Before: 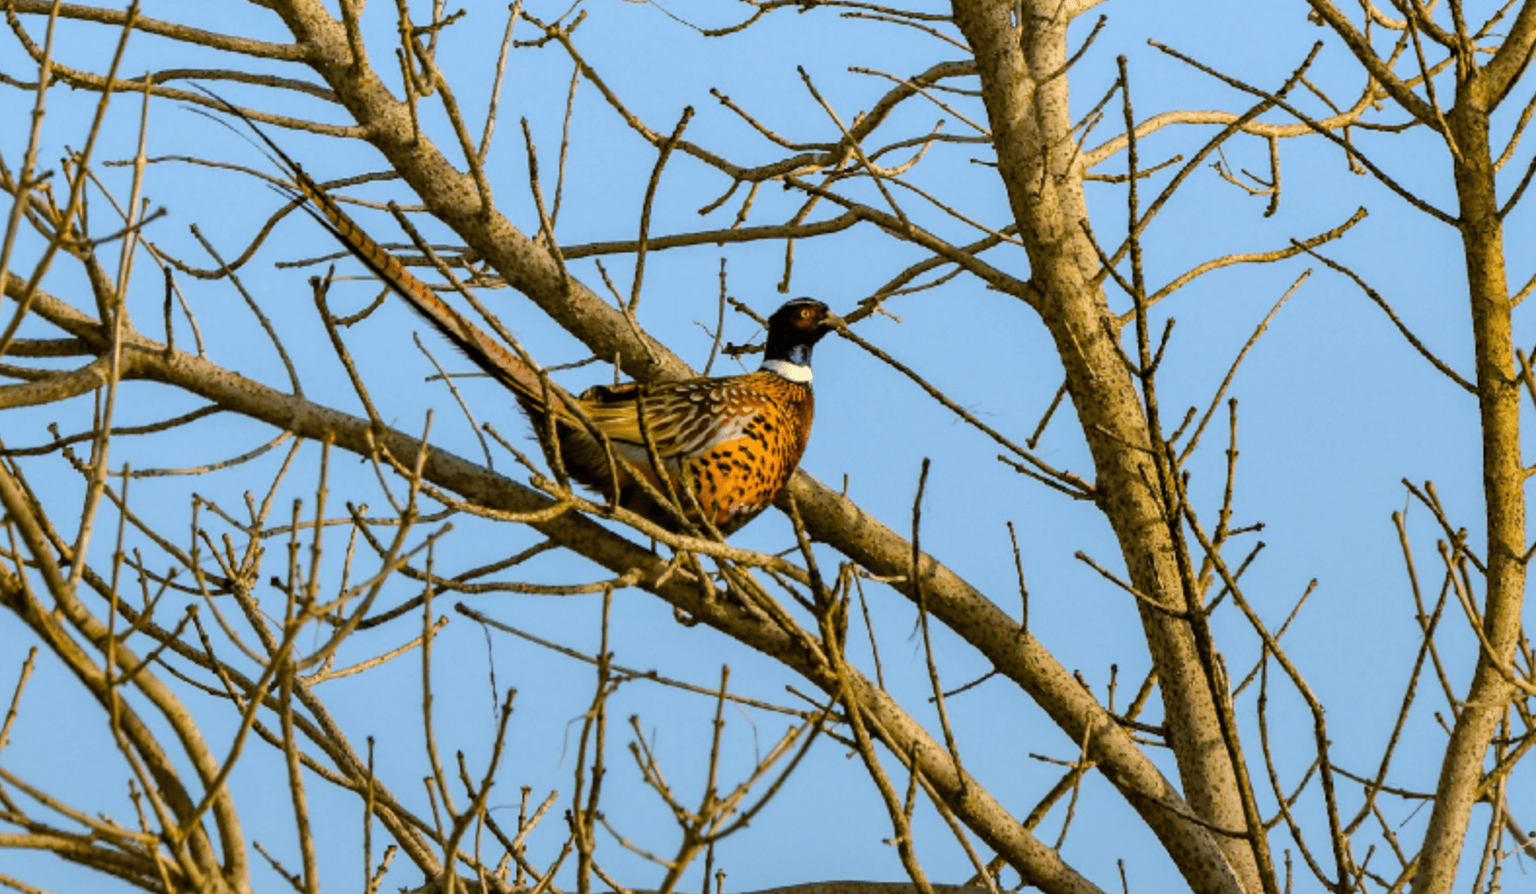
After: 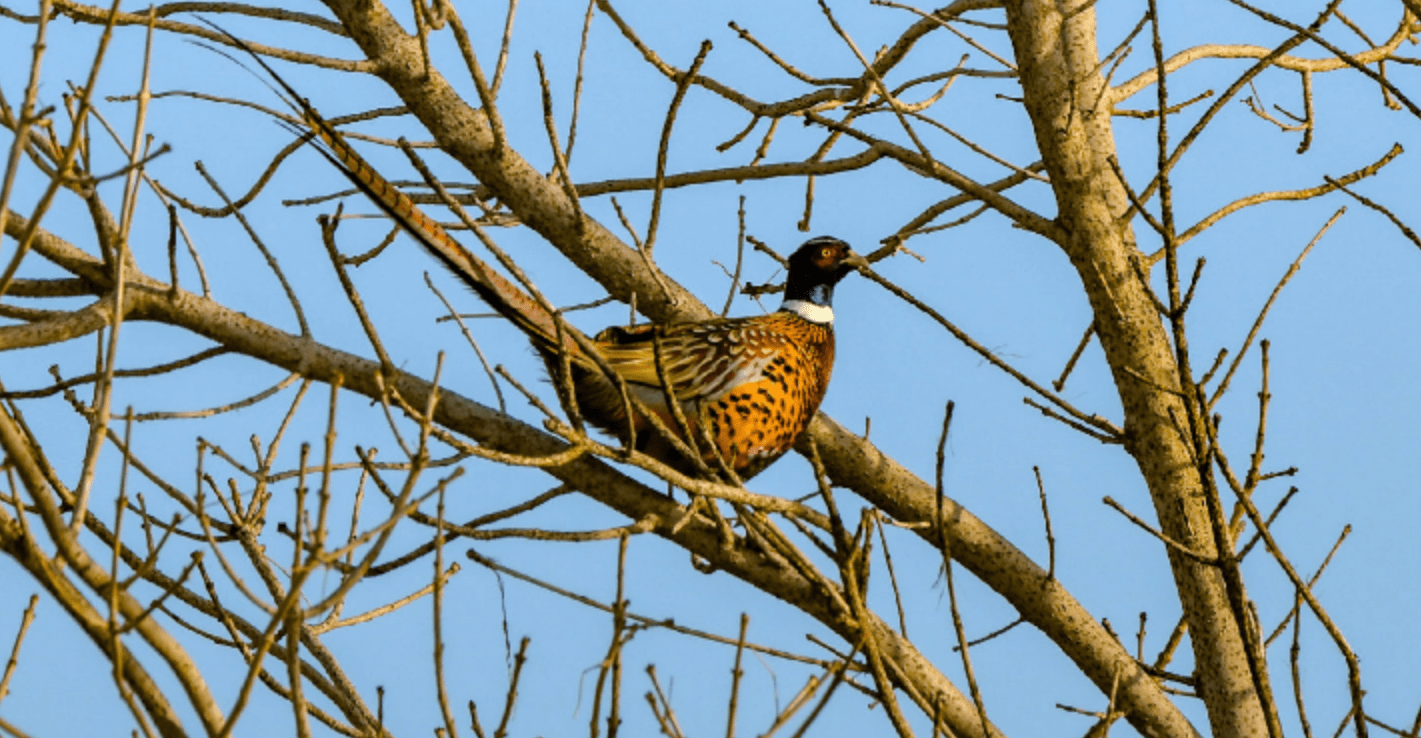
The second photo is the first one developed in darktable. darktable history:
crop: top 7.551%, right 9.823%, bottom 11.923%
exposure: compensate exposure bias true, compensate highlight preservation false
